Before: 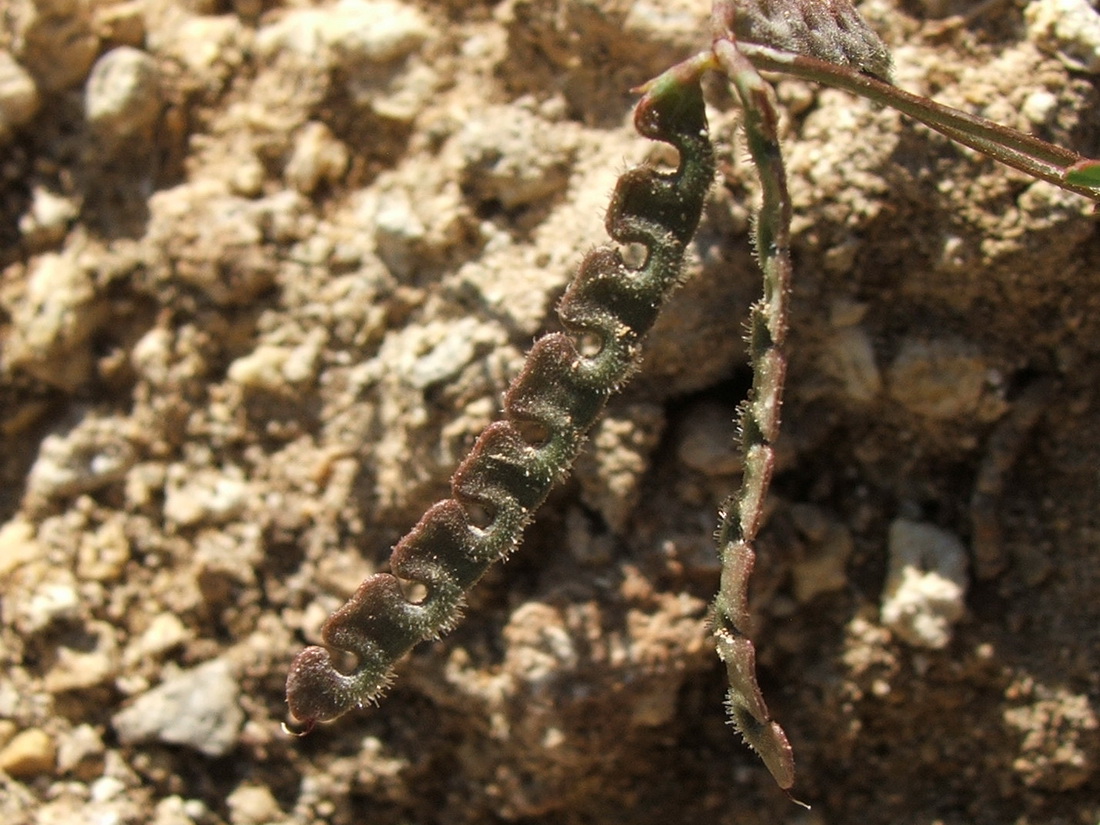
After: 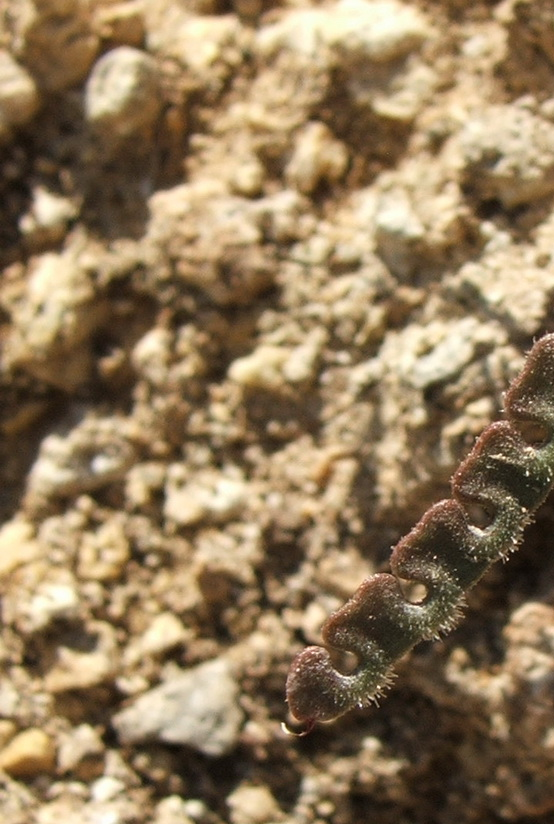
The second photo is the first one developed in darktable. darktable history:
crop and rotate: left 0.006%, top 0%, right 49.563%
